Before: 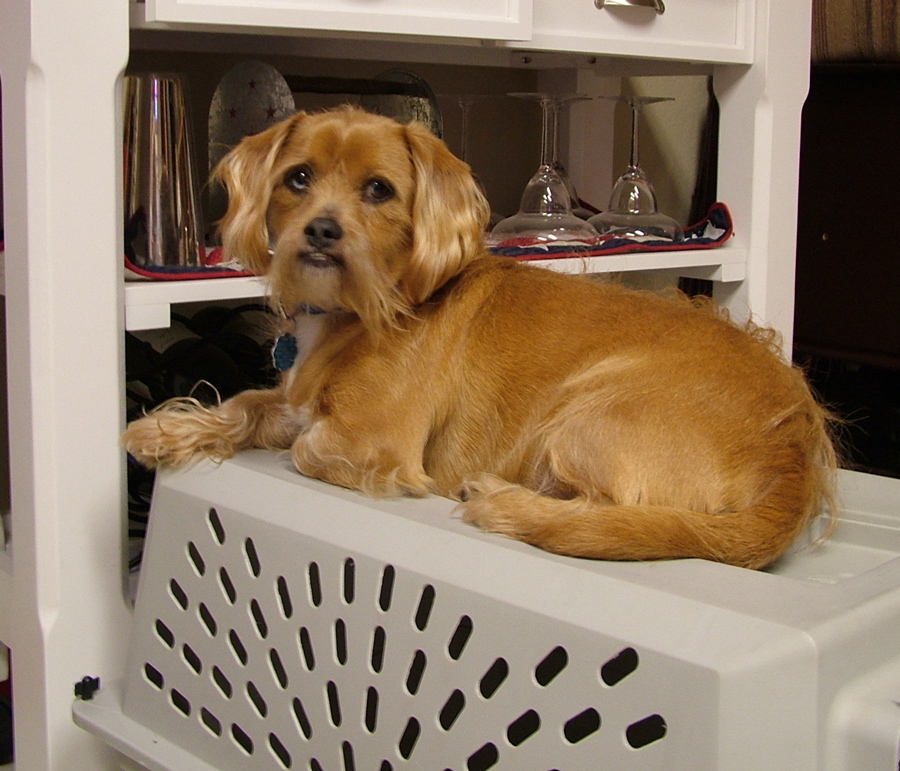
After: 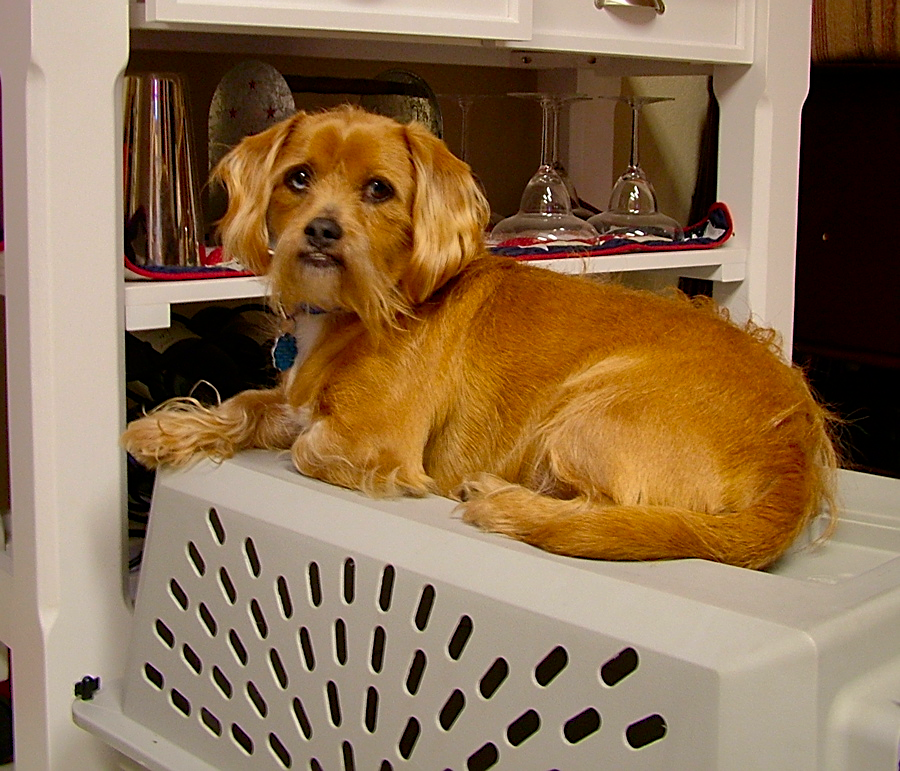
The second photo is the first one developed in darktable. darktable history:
sharpen: on, module defaults
contrast brightness saturation: contrast 0.18, saturation 0.3
shadows and highlights: highlights -60
